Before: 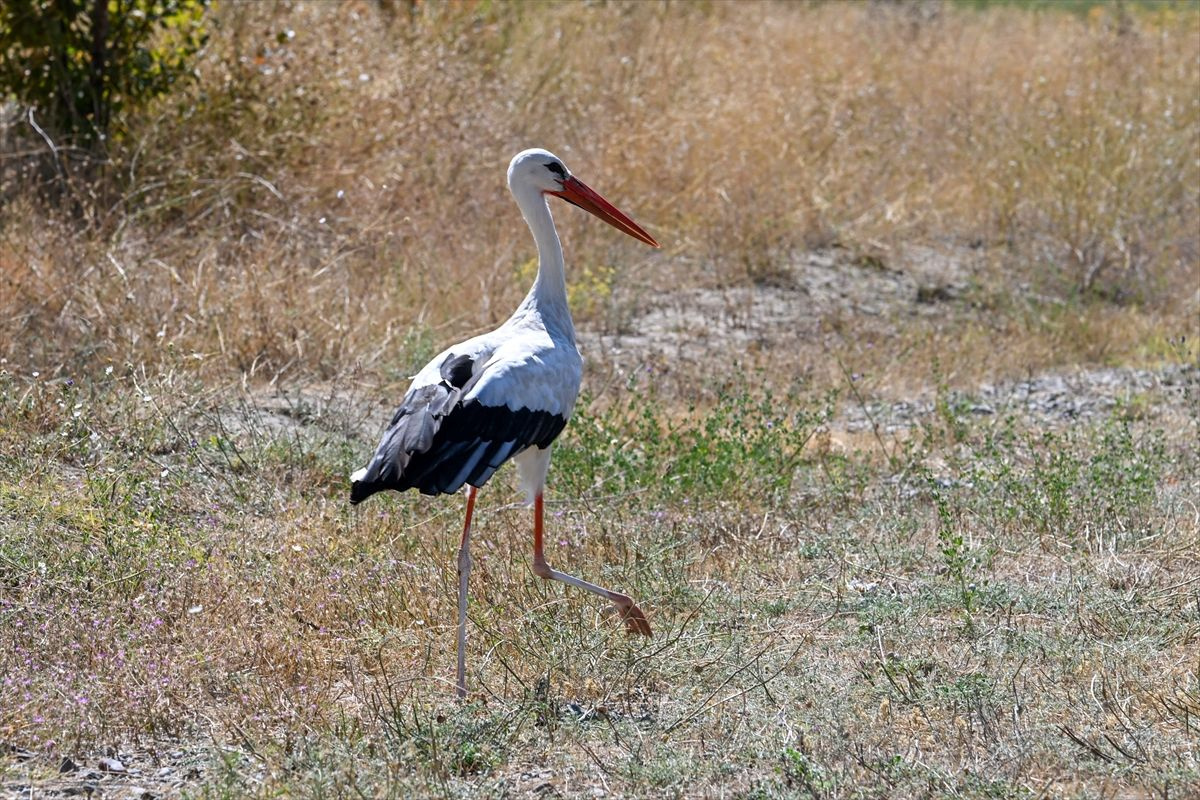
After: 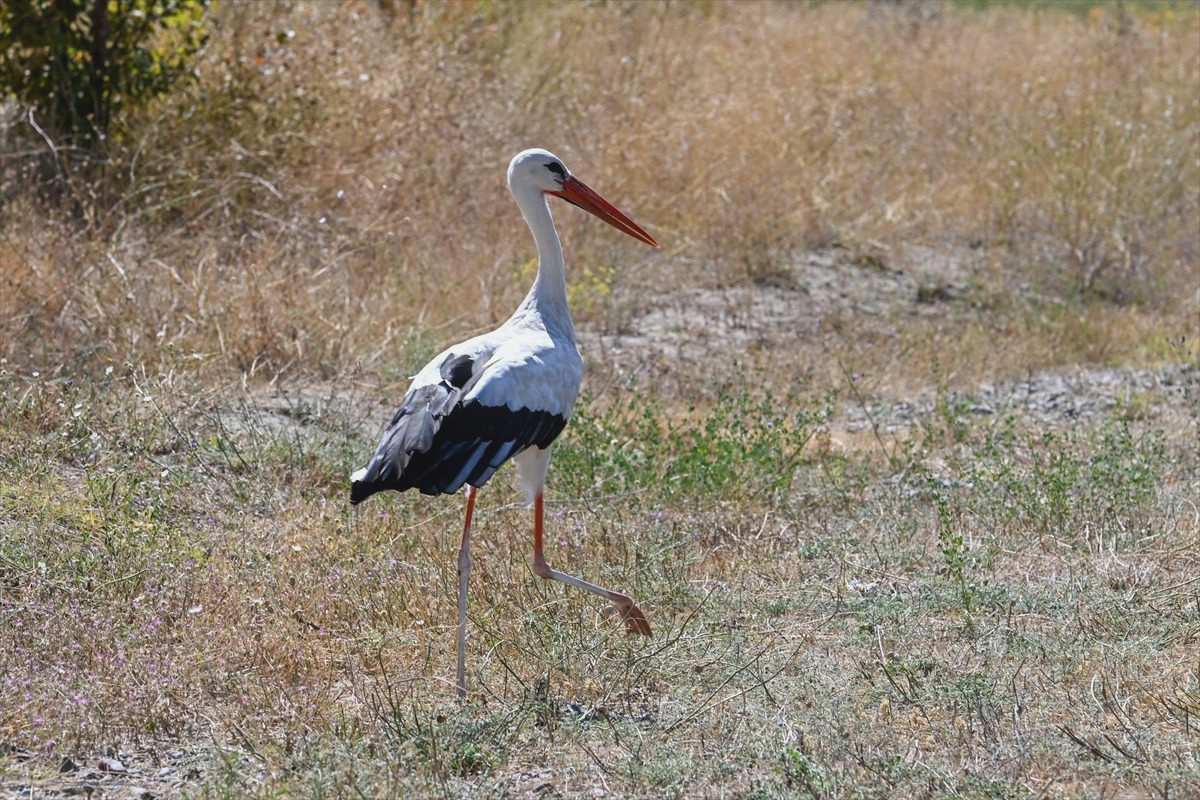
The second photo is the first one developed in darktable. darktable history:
bloom: size 9%, threshold 100%, strength 7%
contrast brightness saturation: contrast -0.1, saturation -0.1
